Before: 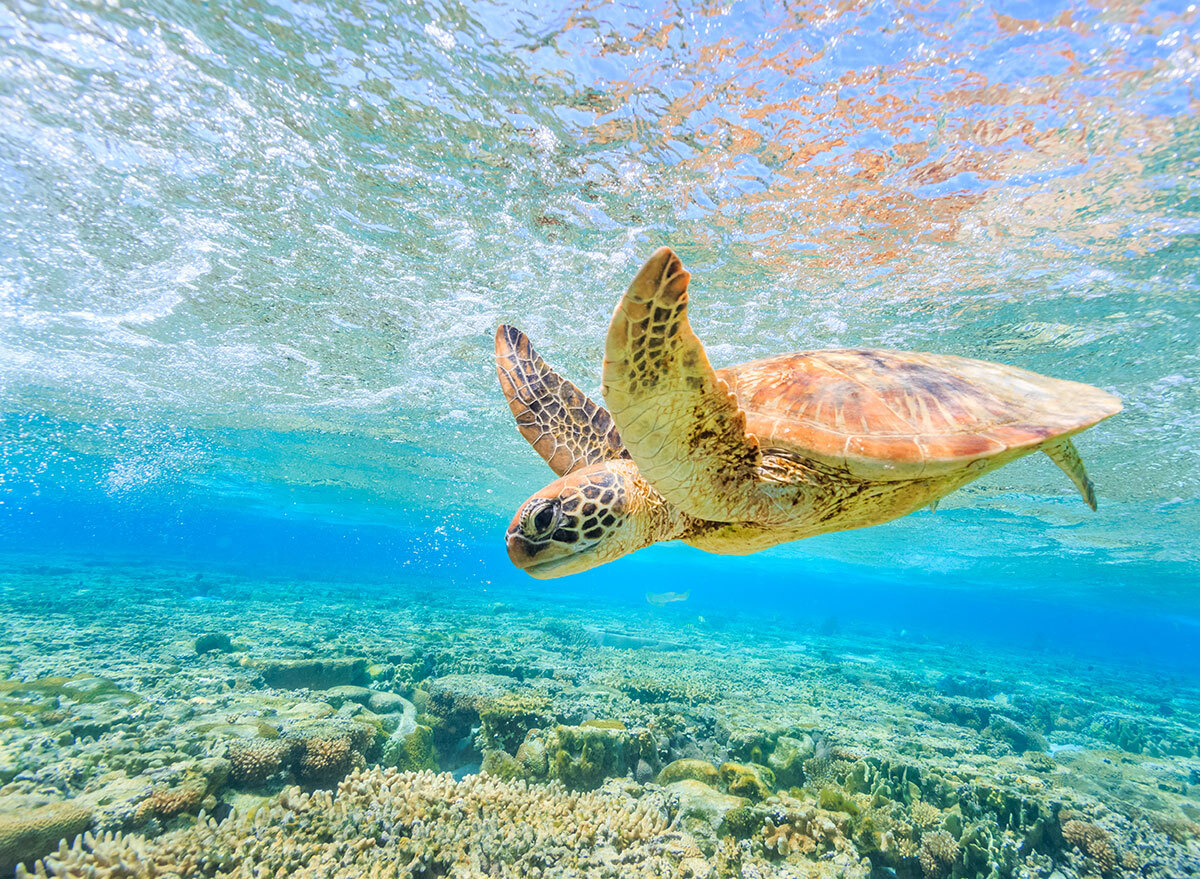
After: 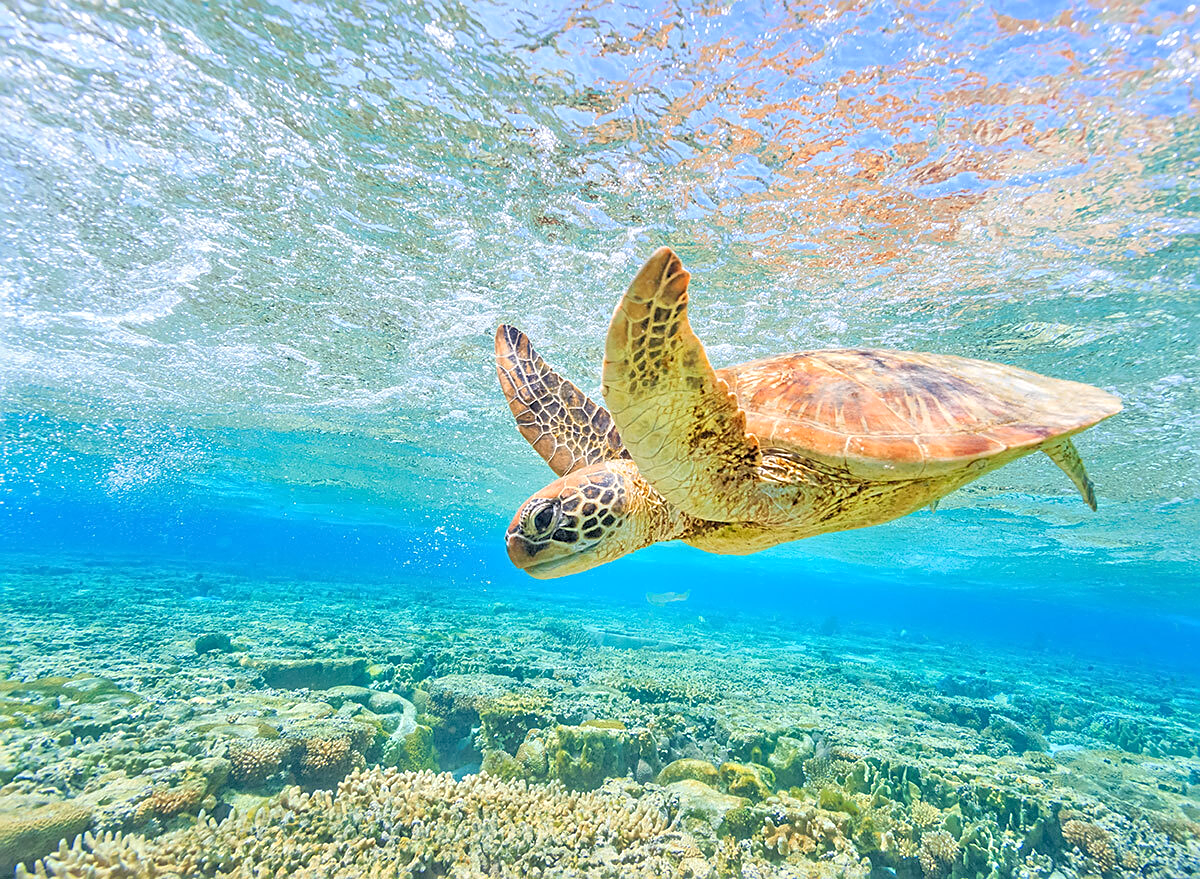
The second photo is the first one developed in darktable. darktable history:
sharpen: on, module defaults
tone equalizer: -7 EV 0.15 EV, -6 EV 0.599 EV, -5 EV 1.12 EV, -4 EV 1.29 EV, -3 EV 1.15 EV, -2 EV 0.6 EV, -1 EV 0.16 EV, mask exposure compensation -0.504 EV
